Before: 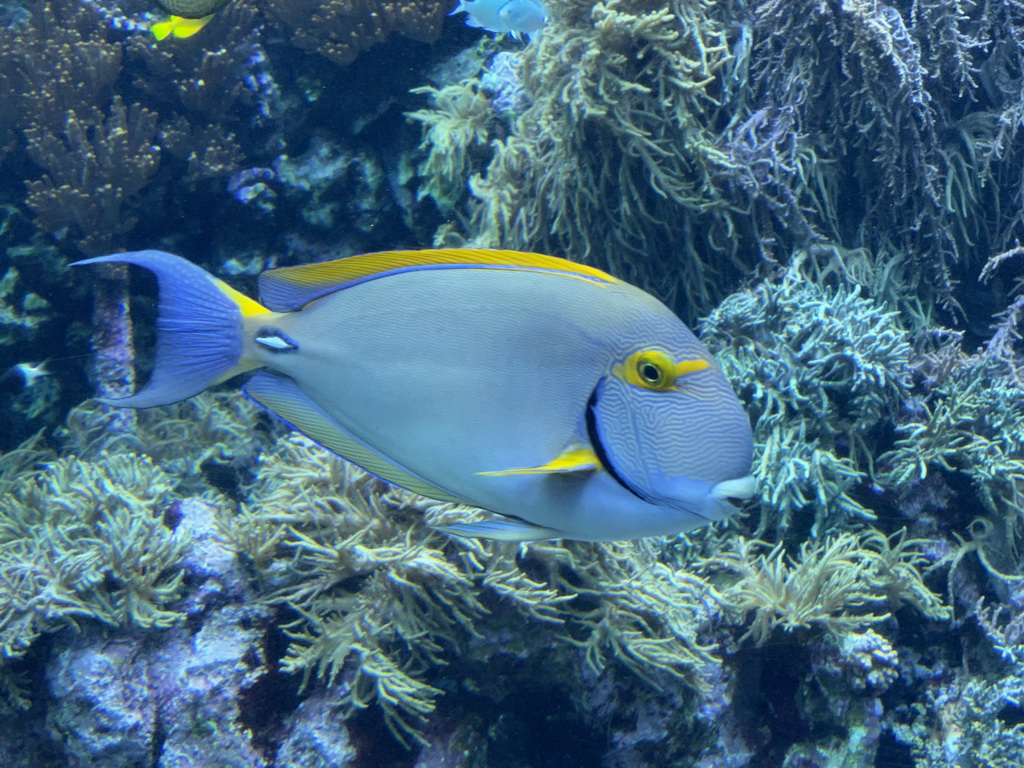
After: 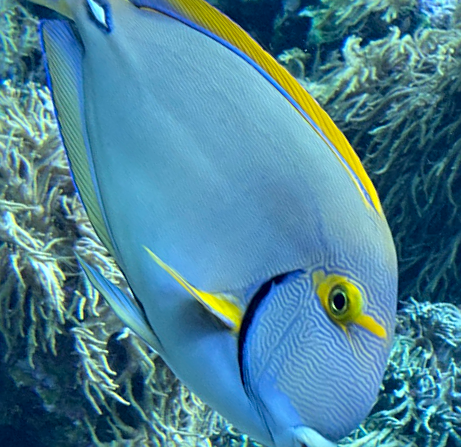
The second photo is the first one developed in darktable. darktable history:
crop and rotate: angle -45.57°, top 16.373%, right 0.906%, bottom 11.604%
sharpen: on, module defaults
contrast equalizer: y [[0.6 ×6], [0.55 ×6], [0 ×6], [0 ×6], [0 ×6]], mix 0.306
